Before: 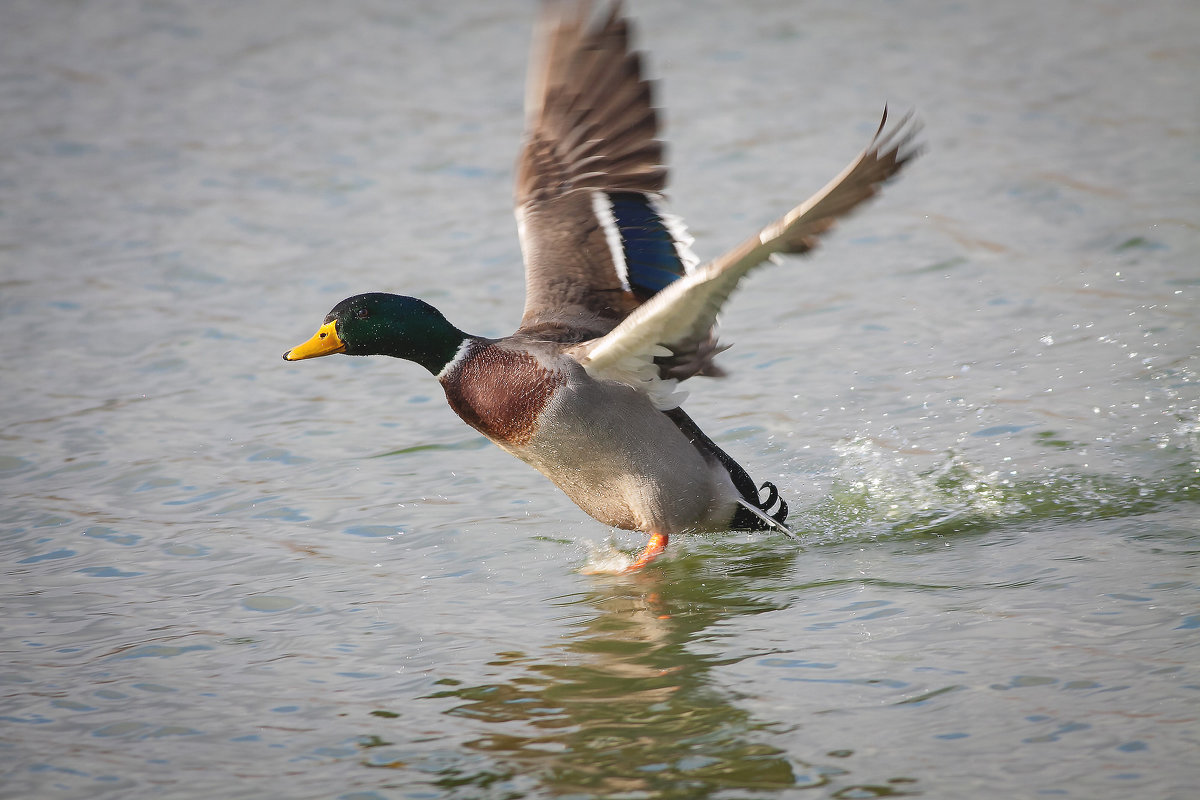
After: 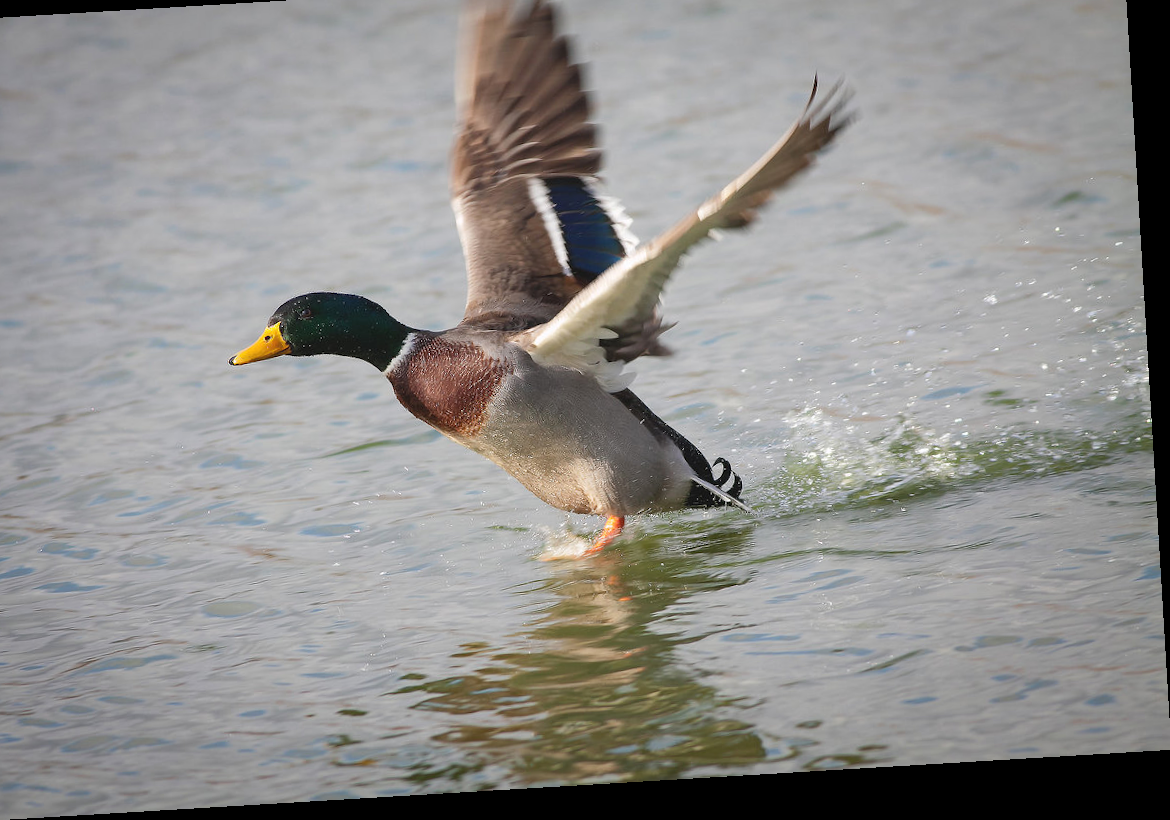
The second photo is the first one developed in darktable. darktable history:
crop and rotate: angle 3.44°, left 6.025%, top 5.695%
